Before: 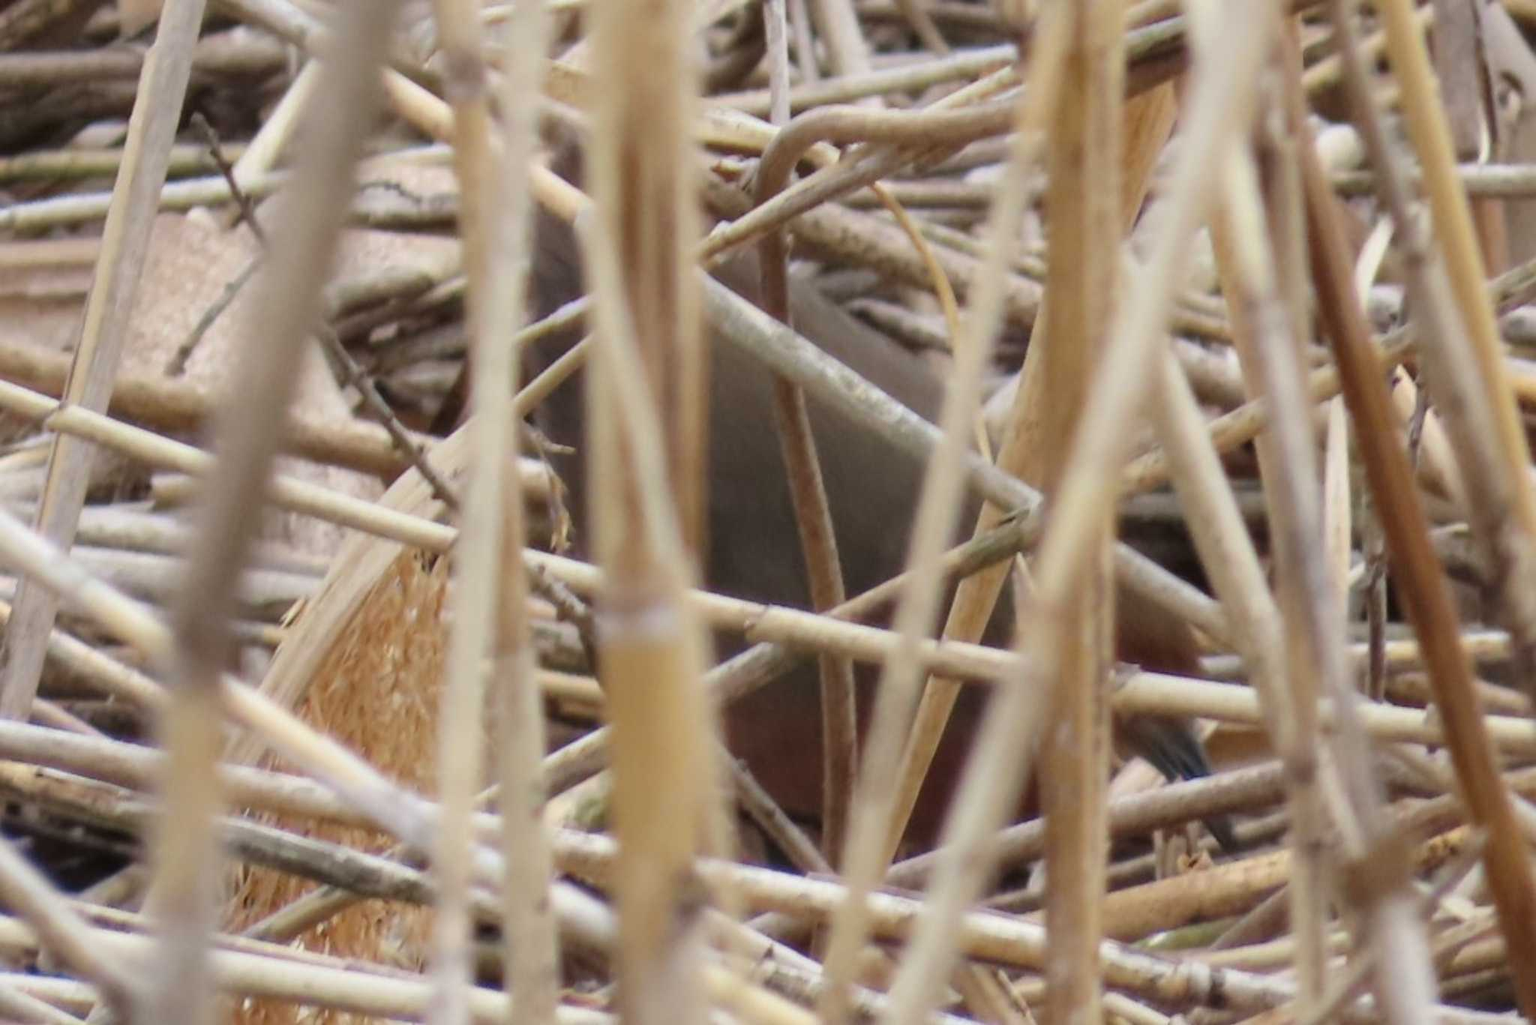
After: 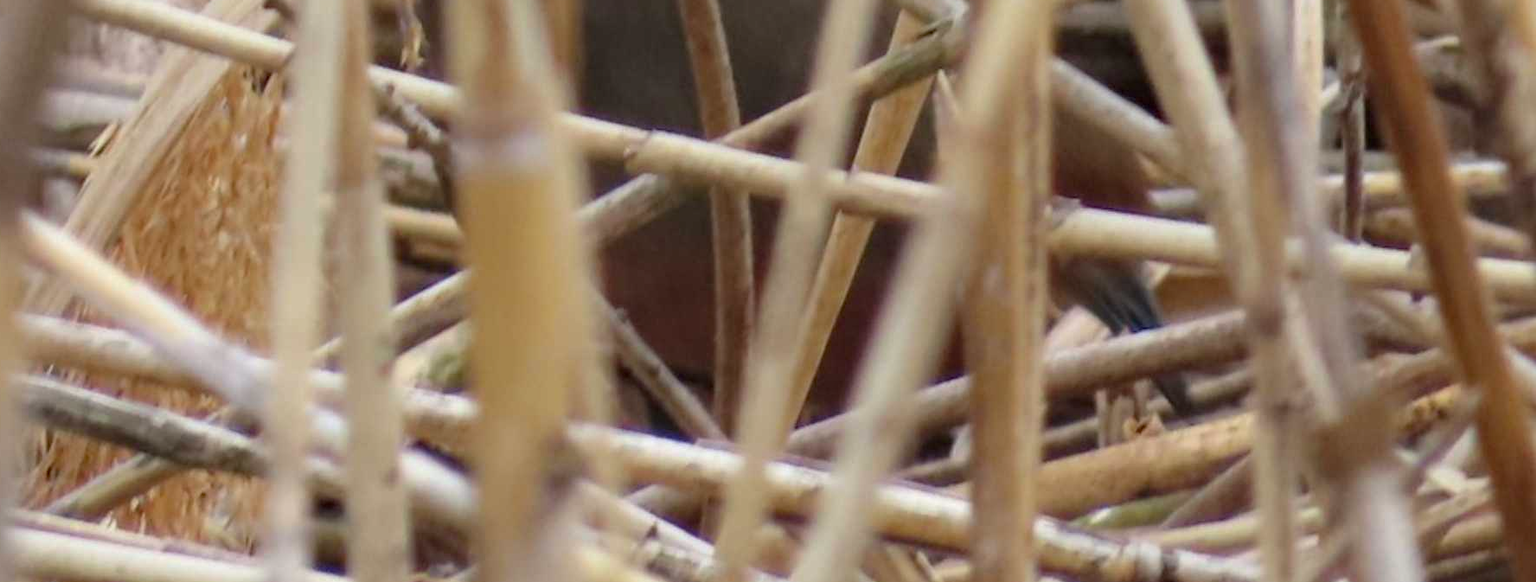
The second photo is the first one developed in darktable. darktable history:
tone equalizer: mask exposure compensation -0.501 EV
haze removal: compatibility mode true, adaptive false
crop and rotate: left 13.24%, top 47.992%, bottom 2.724%
